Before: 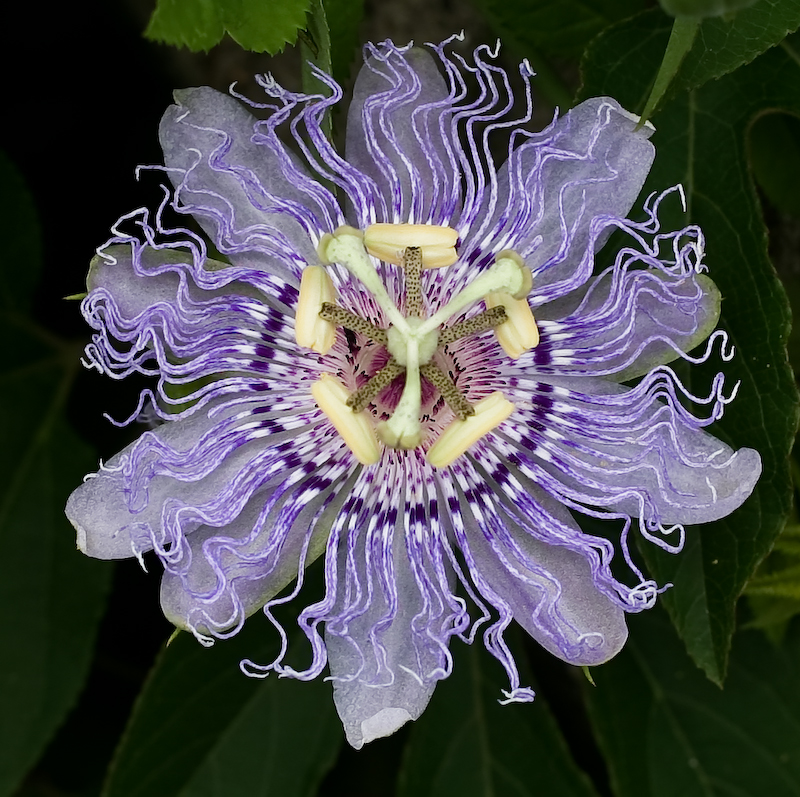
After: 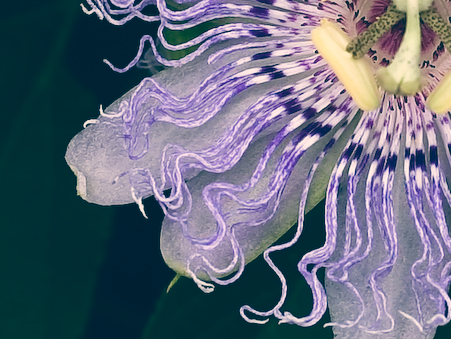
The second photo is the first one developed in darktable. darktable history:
color balance: lift [1.006, 0.985, 1.002, 1.015], gamma [1, 0.953, 1.008, 1.047], gain [1.076, 1.13, 1.004, 0.87]
crop: top 44.483%, right 43.593%, bottom 12.892%
